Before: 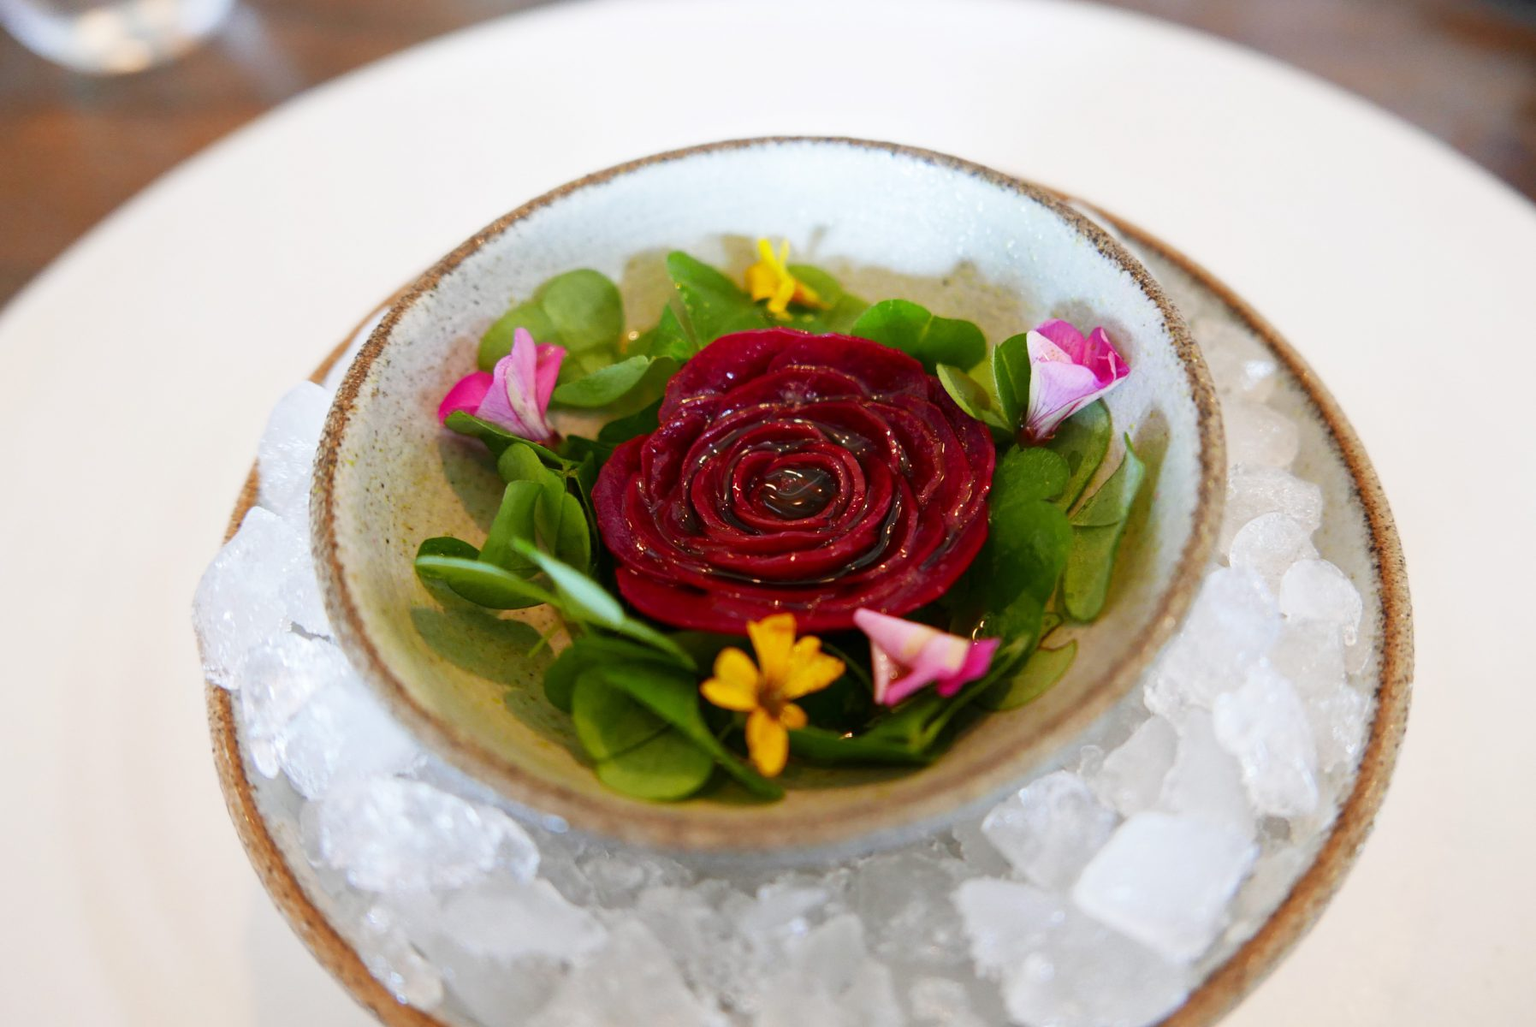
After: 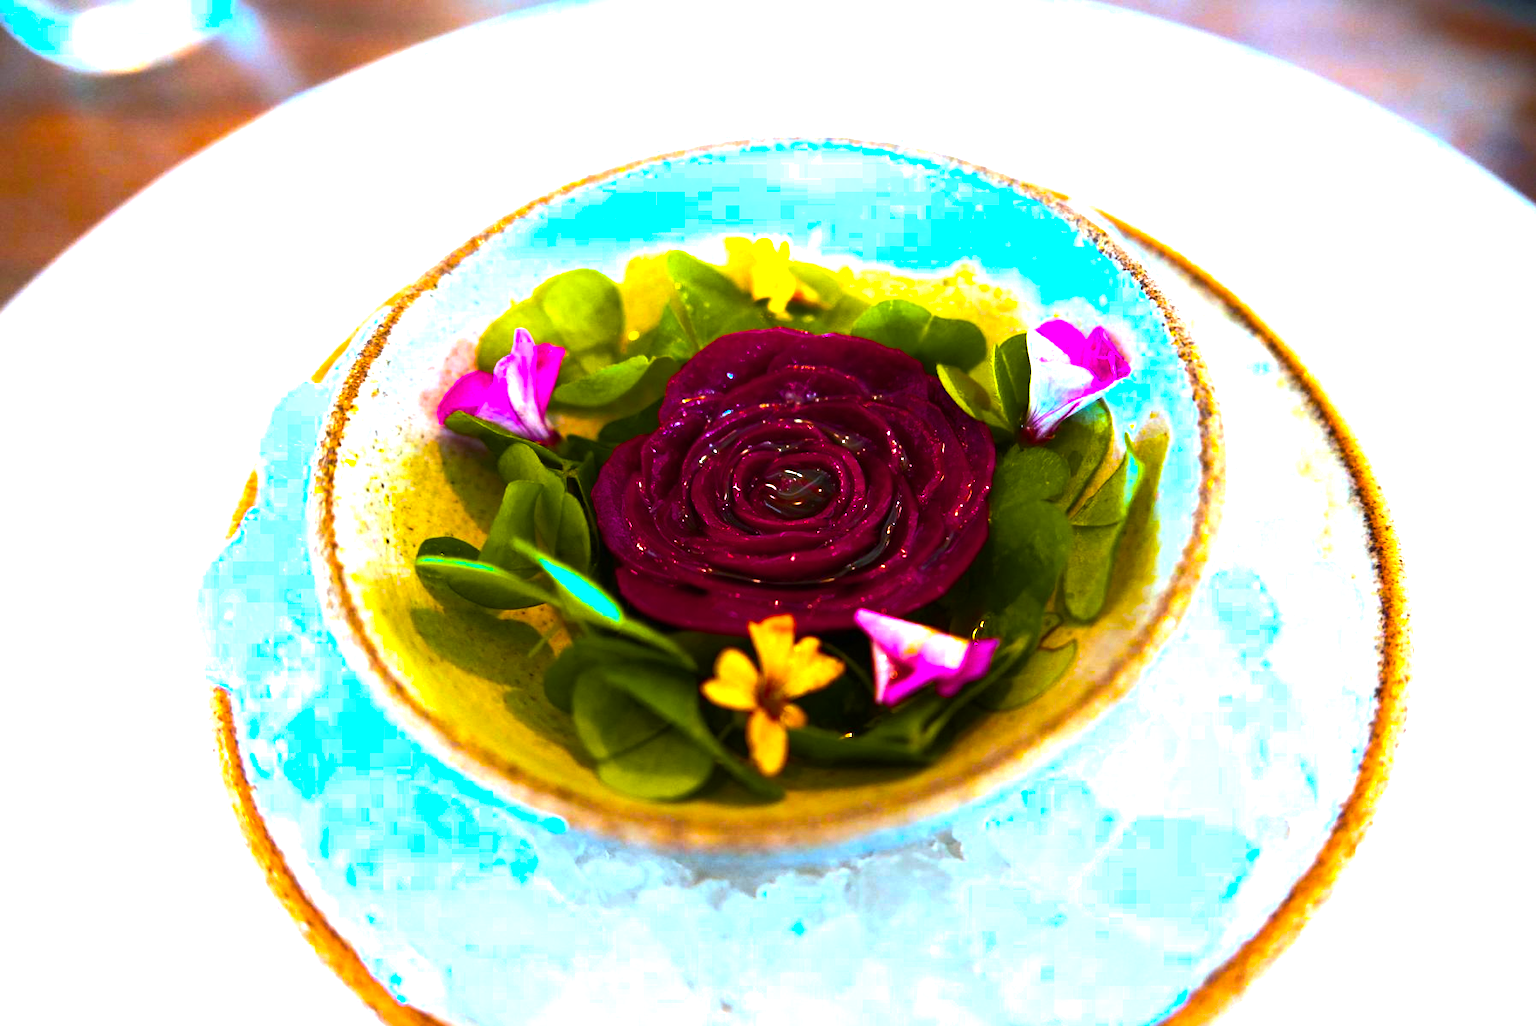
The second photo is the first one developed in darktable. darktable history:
white balance: red 0.924, blue 1.095
color balance rgb: linear chroma grading › highlights 100%, linear chroma grading › global chroma 23.41%, perceptual saturation grading › global saturation 35.38%, hue shift -10.68°, perceptual brilliance grading › highlights 47.25%, perceptual brilliance grading › mid-tones 22.2%, perceptual brilliance grading › shadows -5.93%
tone equalizer: -8 EV -0.001 EV, -7 EV 0.001 EV, -6 EV -0.002 EV, -5 EV -0.003 EV, -4 EV -0.062 EV, -3 EV -0.222 EV, -2 EV -0.267 EV, -1 EV 0.105 EV, +0 EV 0.303 EV
